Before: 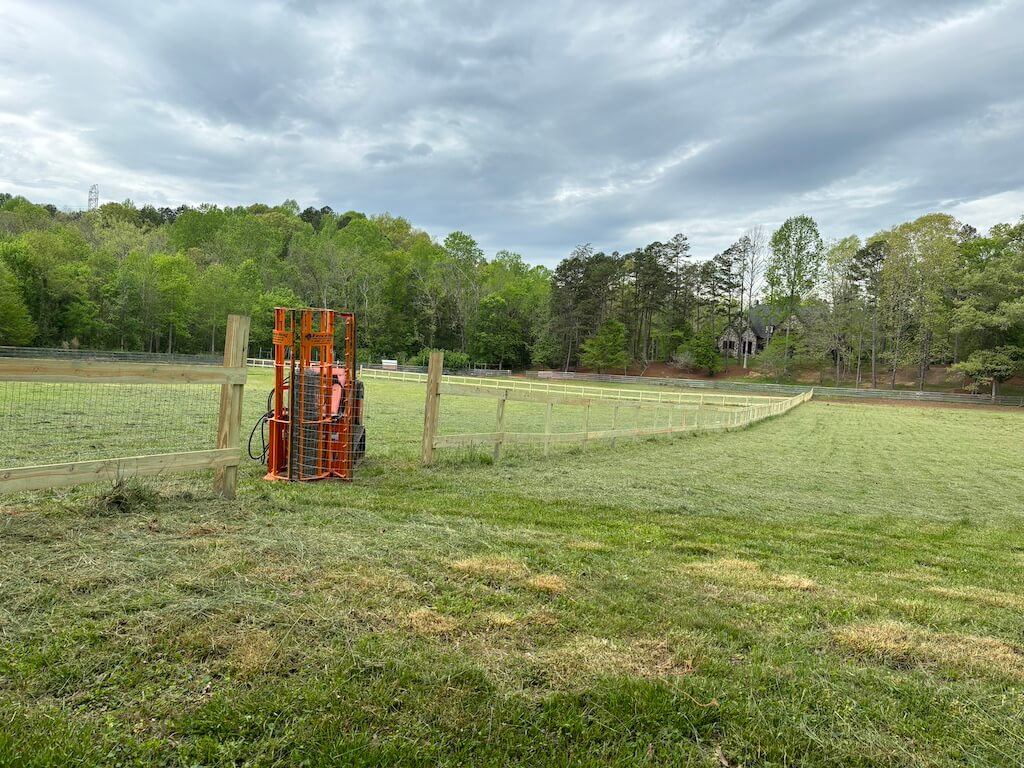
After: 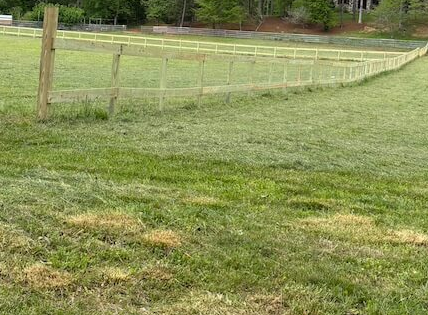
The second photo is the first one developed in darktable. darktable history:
crop: left 37.625%, top 45.028%, right 20.546%, bottom 13.839%
